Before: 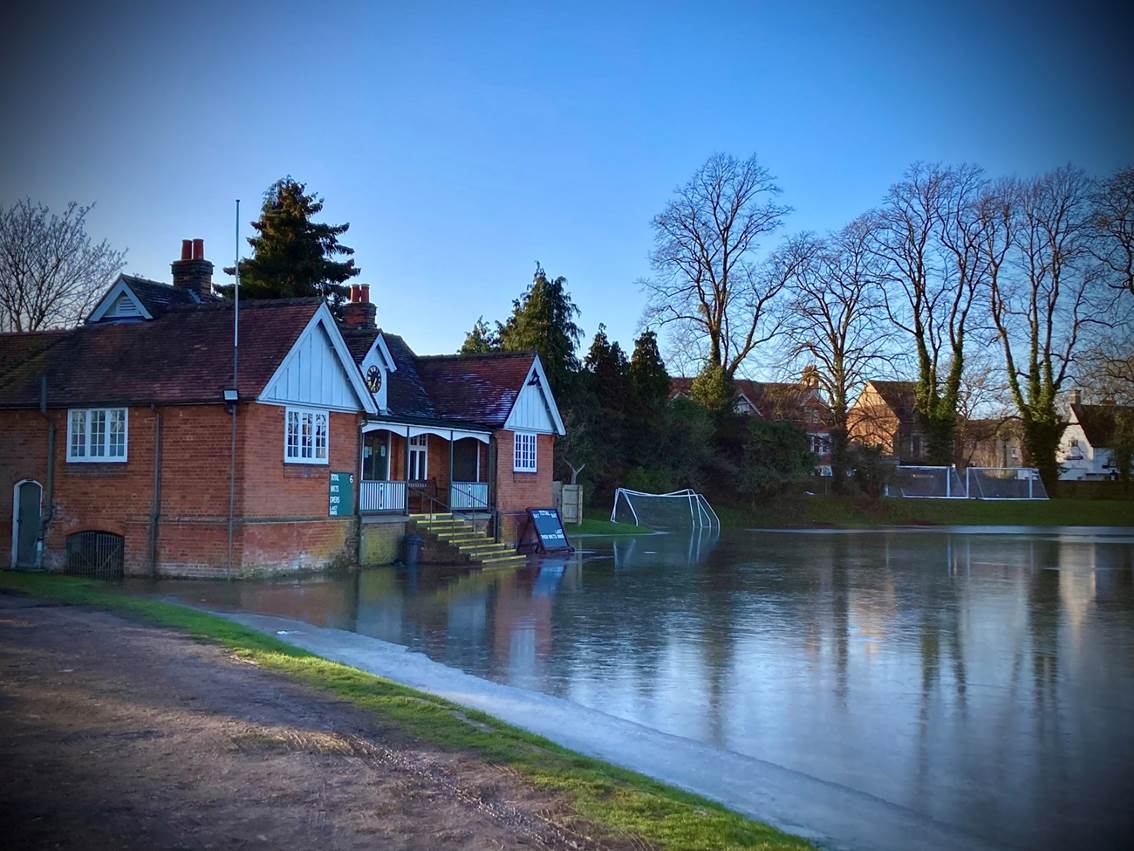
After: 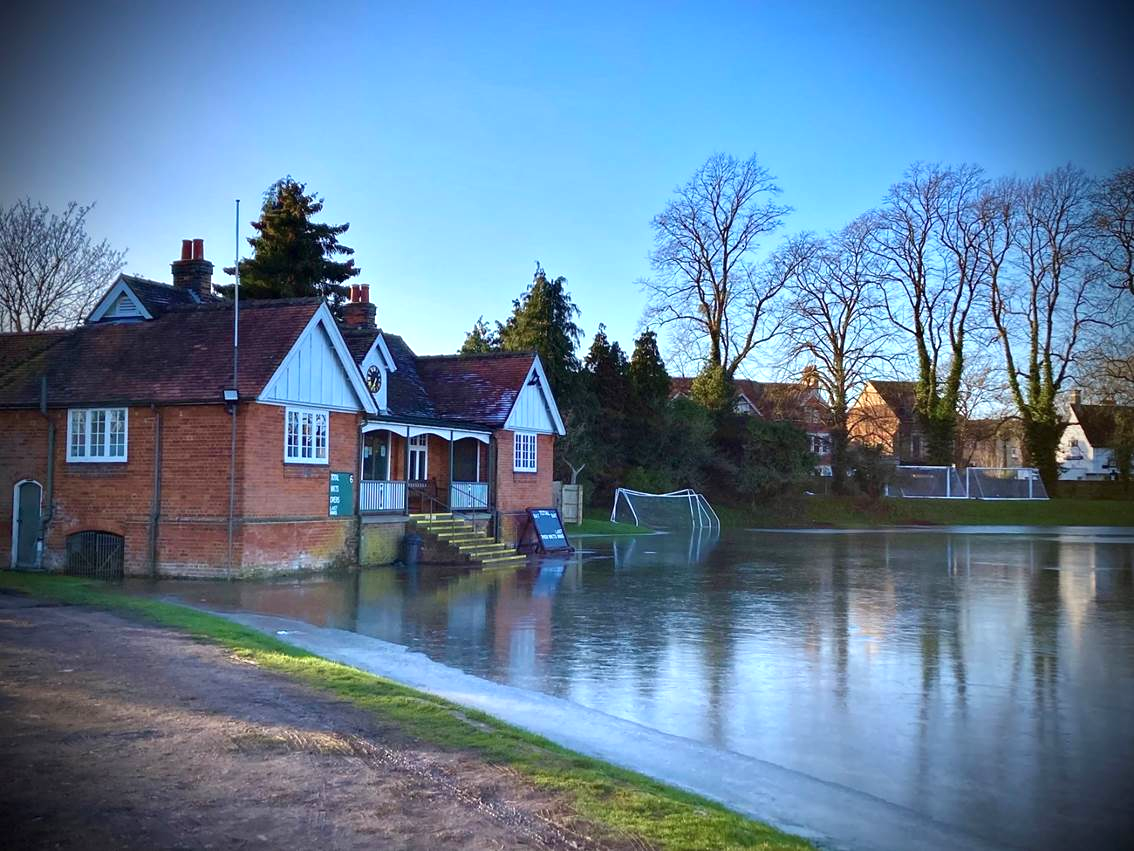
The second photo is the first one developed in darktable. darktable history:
exposure: exposure 0.493 EV, compensate highlight preservation false
color balance rgb: on, module defaults
